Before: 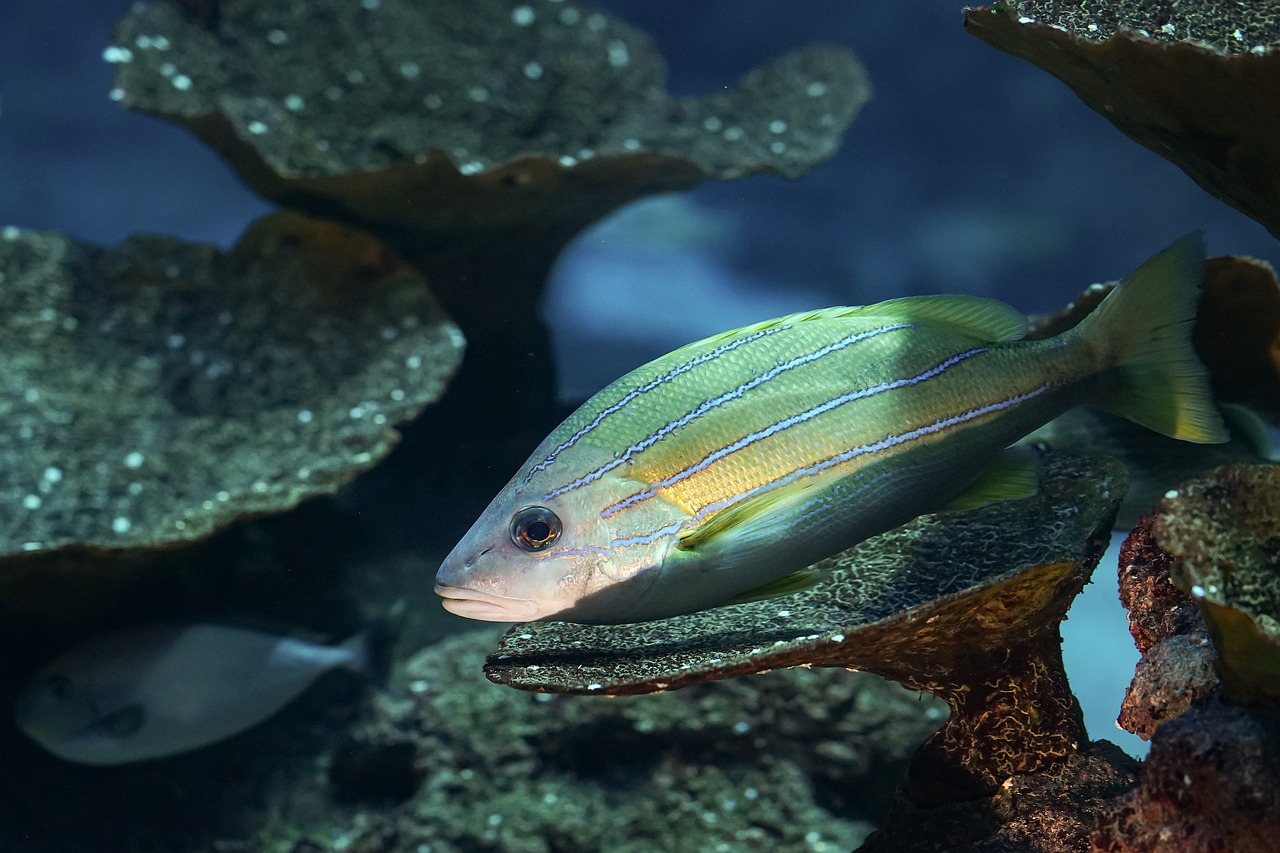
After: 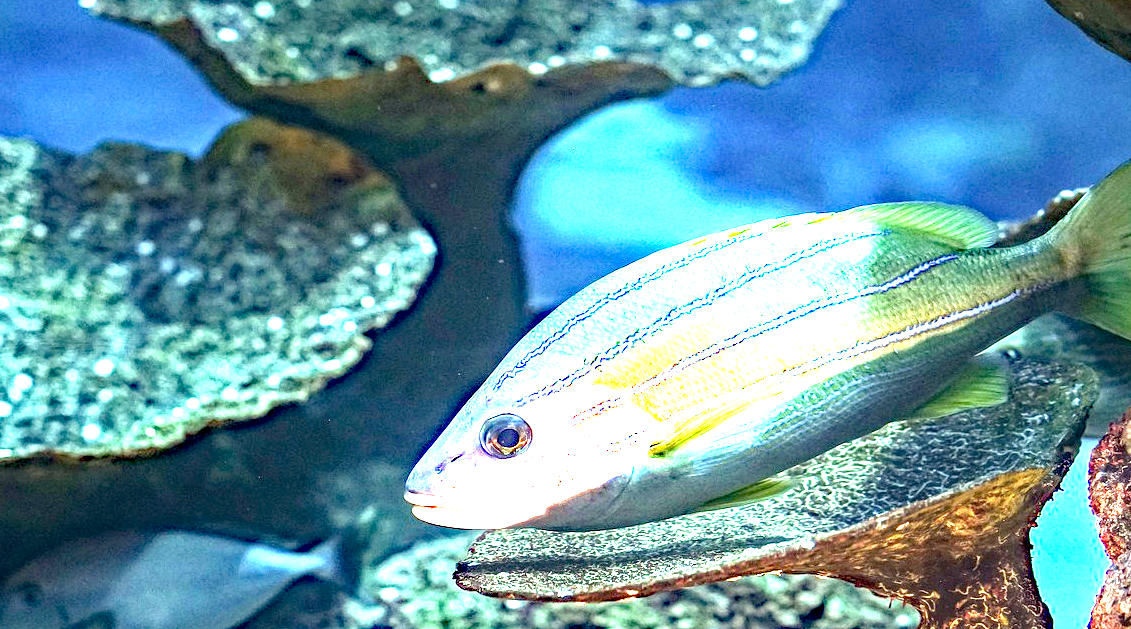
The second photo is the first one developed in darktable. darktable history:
local contrast: detail 130%
crop and rotate: left 2.375%, top 10.998%, right 9.264%, bottom 15.145%
haze removal: strength 0.504, distance 0.432, compatibility mode true, adaptive false
exposure: exposure 3.1 EV, compensate highlight preservation false
